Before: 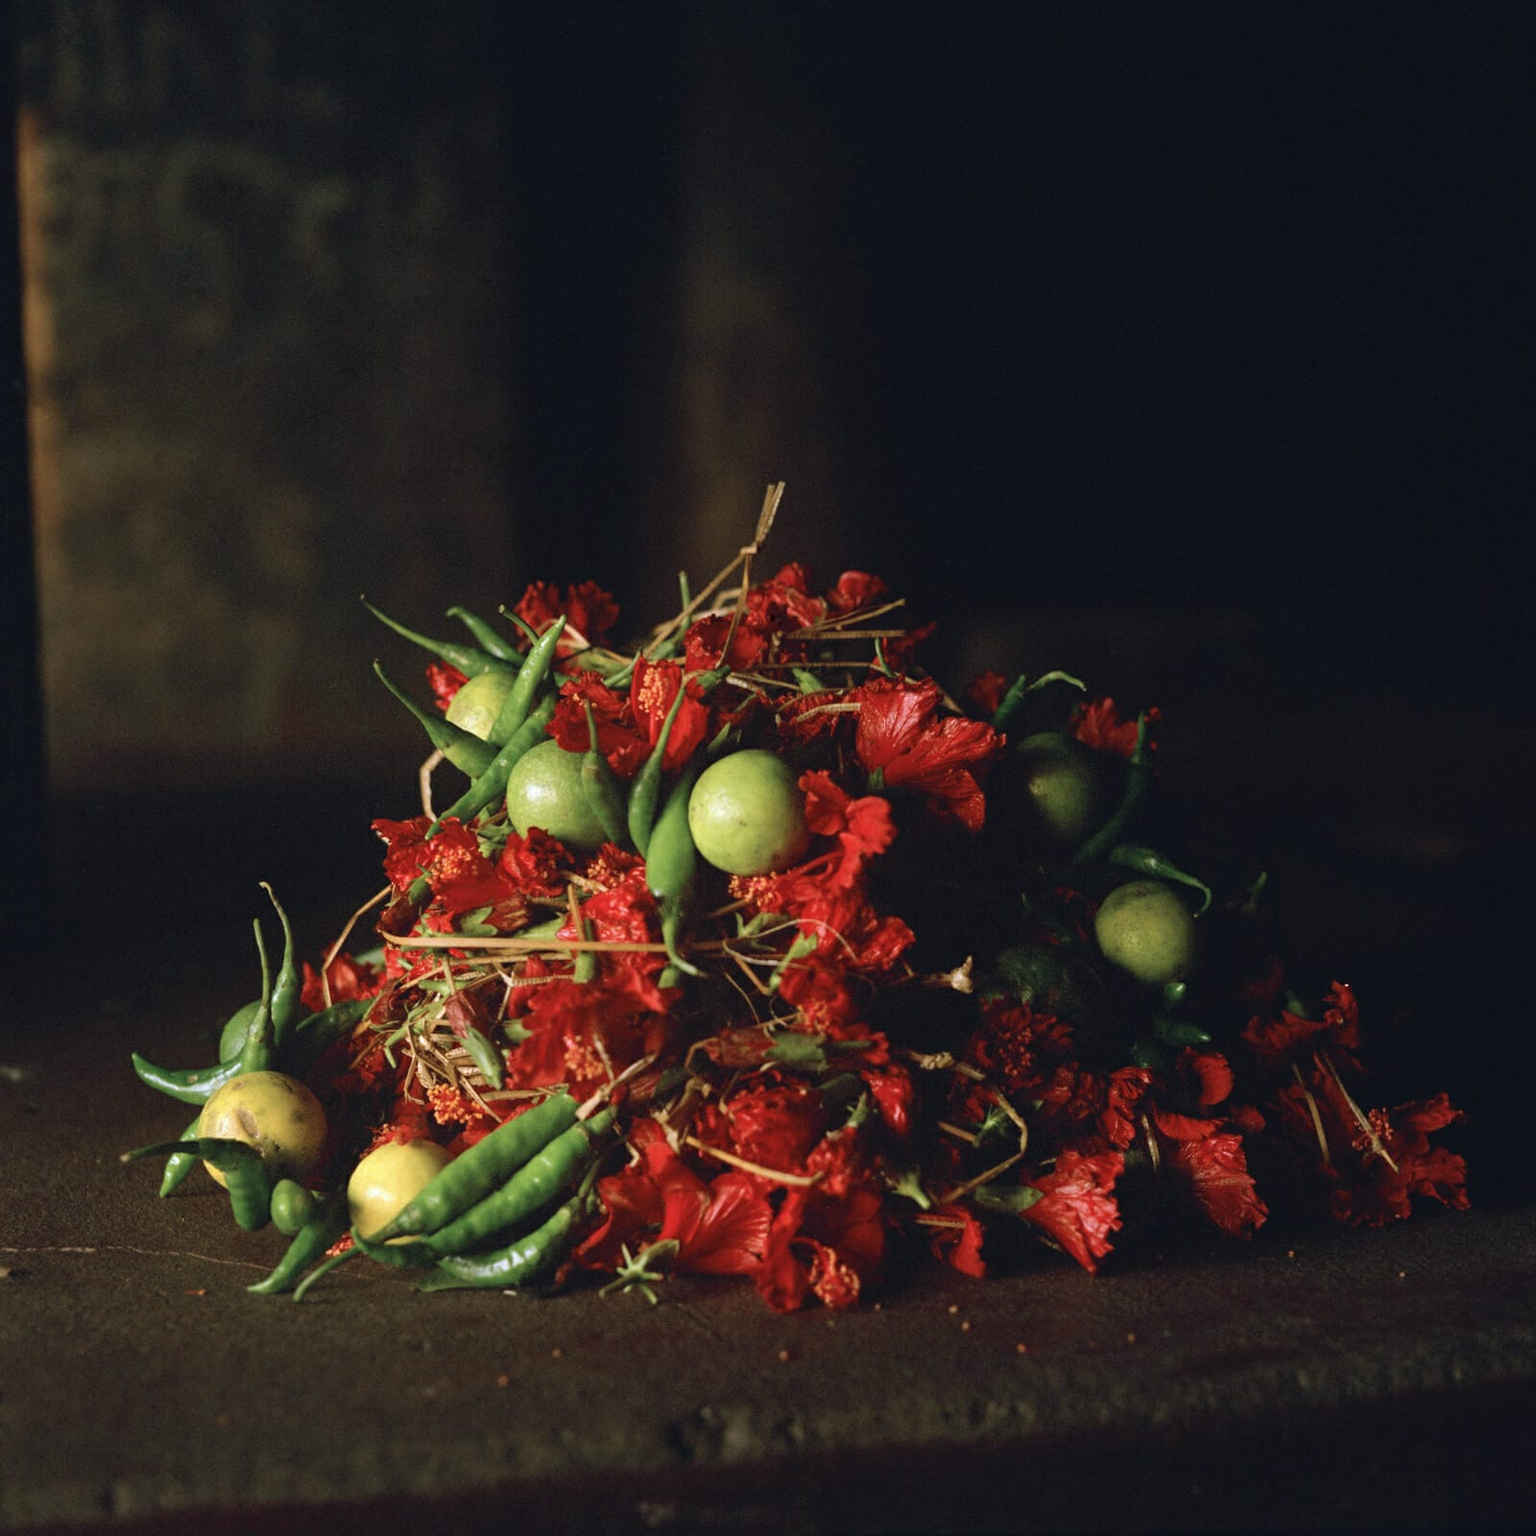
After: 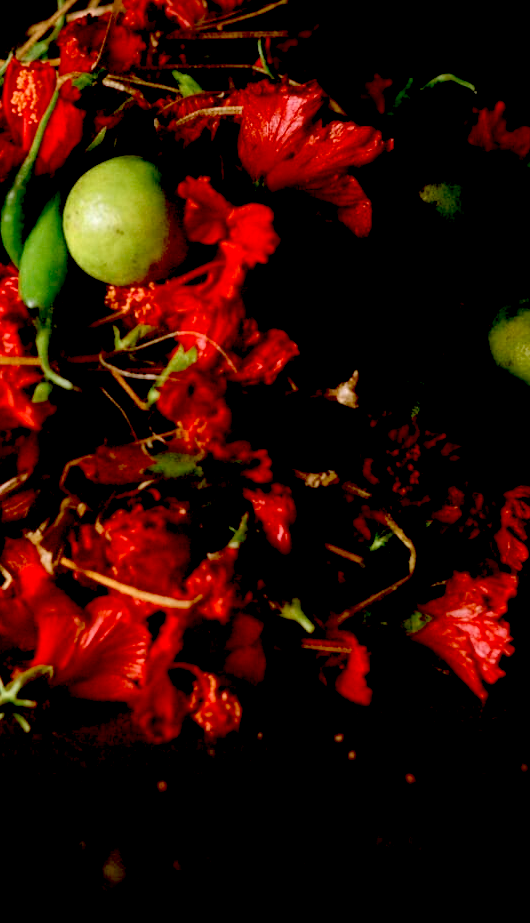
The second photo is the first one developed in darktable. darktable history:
crop: left 40.878%, top 39.176%, right 25.993%, bottom 3.081%
exposure: black level correction 0.056, compensate highlight preservation false
